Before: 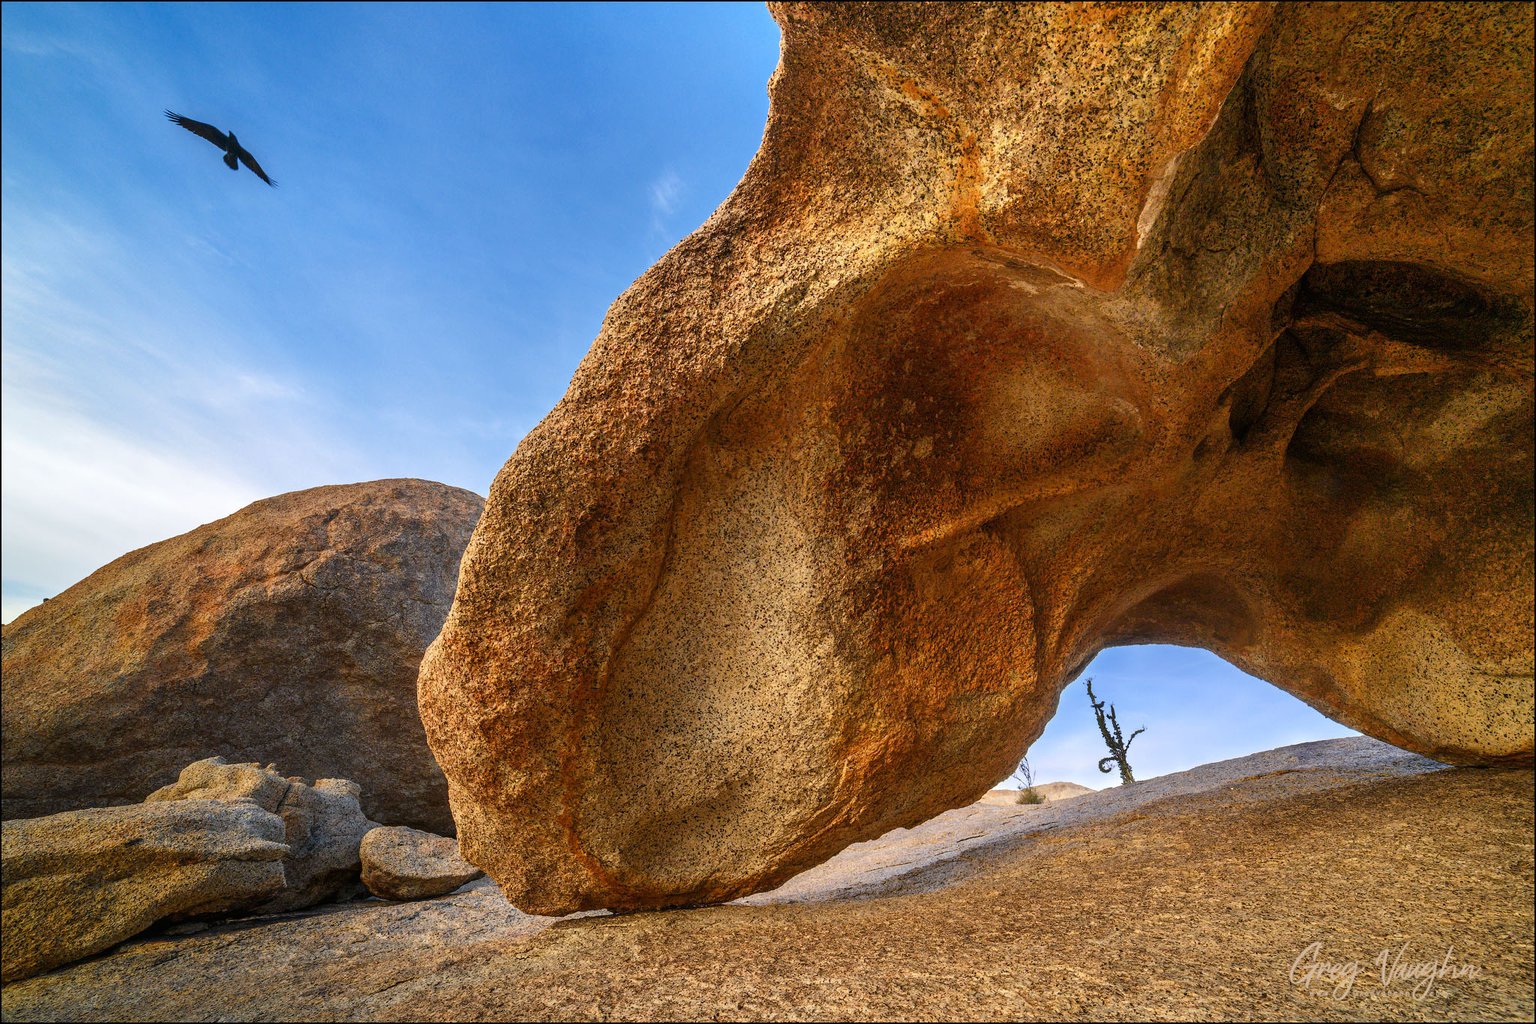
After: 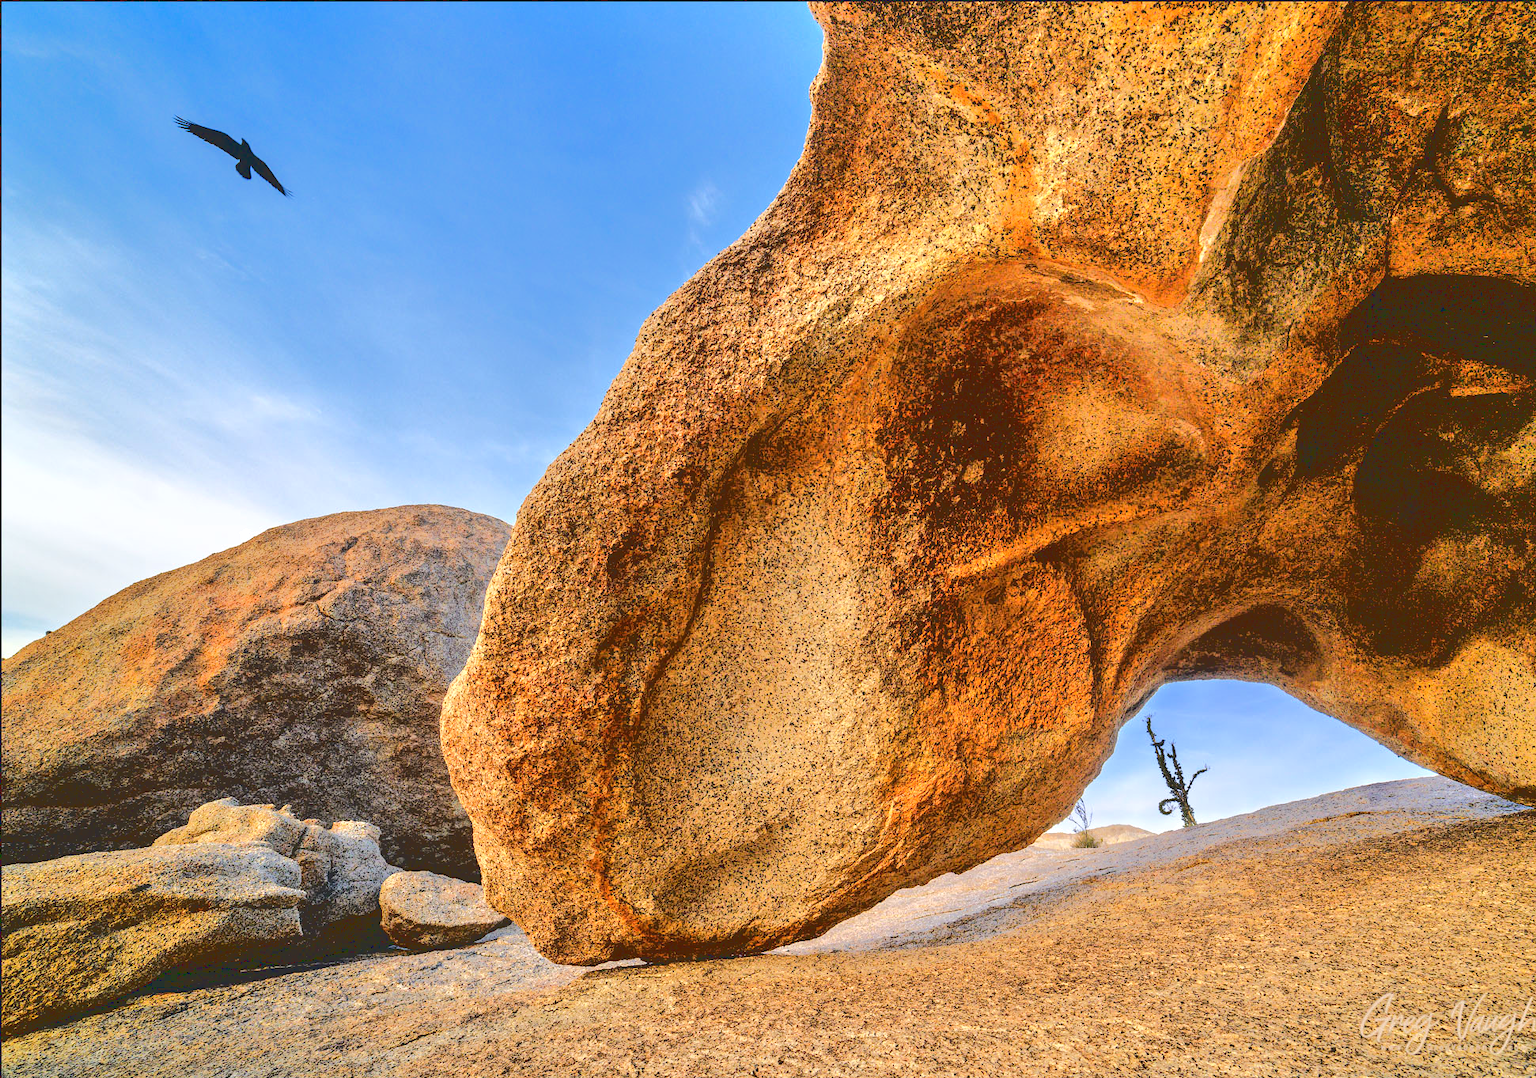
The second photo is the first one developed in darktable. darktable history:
crop and rotate: right 5.167%
base curve: curves: ch0 [(0.065, 0.026) (0.236, 0.358) (0.53, 0.546) (0.777, 0.841) (0.924, 0.992)], preserve colors average RGB
tone equalizer: -7 EV 0.15 EV, -6 EV 0.6 EV, -5 EV 1.15 EV, -4 EV 1.33 EV, -3 EV 1.15 EV, -2 EV 0.6 EV, -1 EV 0.15 EV, mask exposure compensation -0.5 EV
